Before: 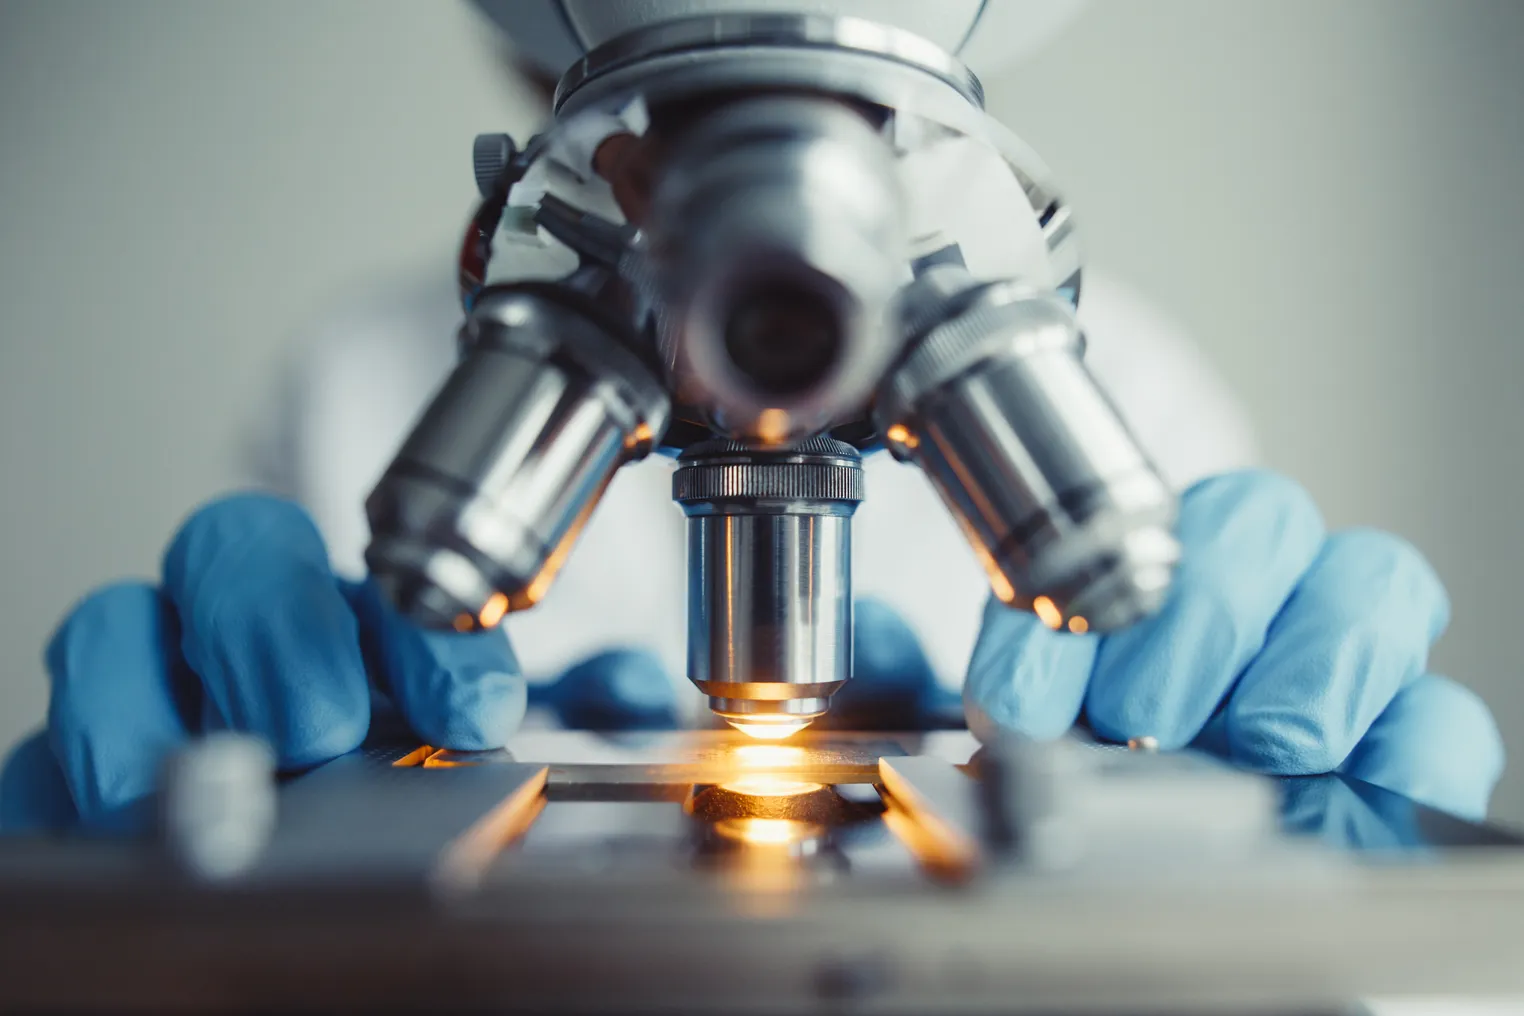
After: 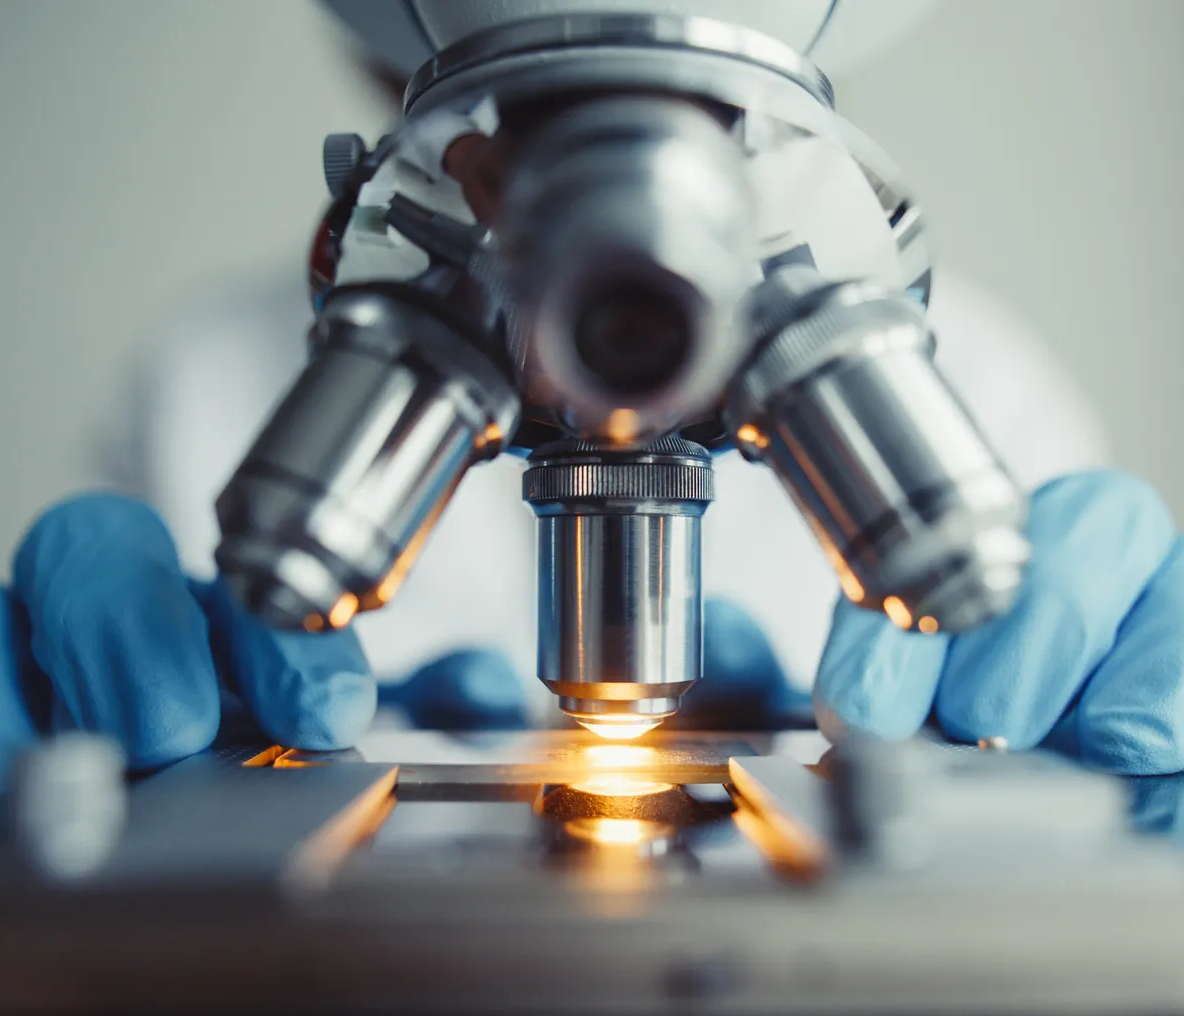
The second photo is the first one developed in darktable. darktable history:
crop: left 9.847%, right 12.452%
